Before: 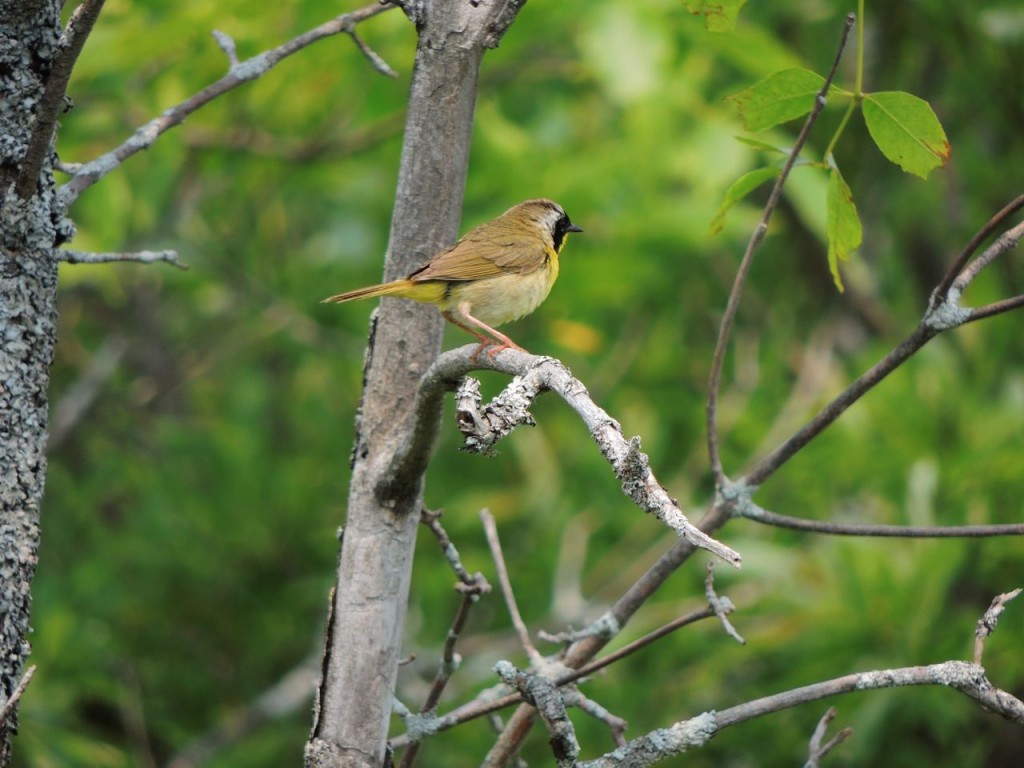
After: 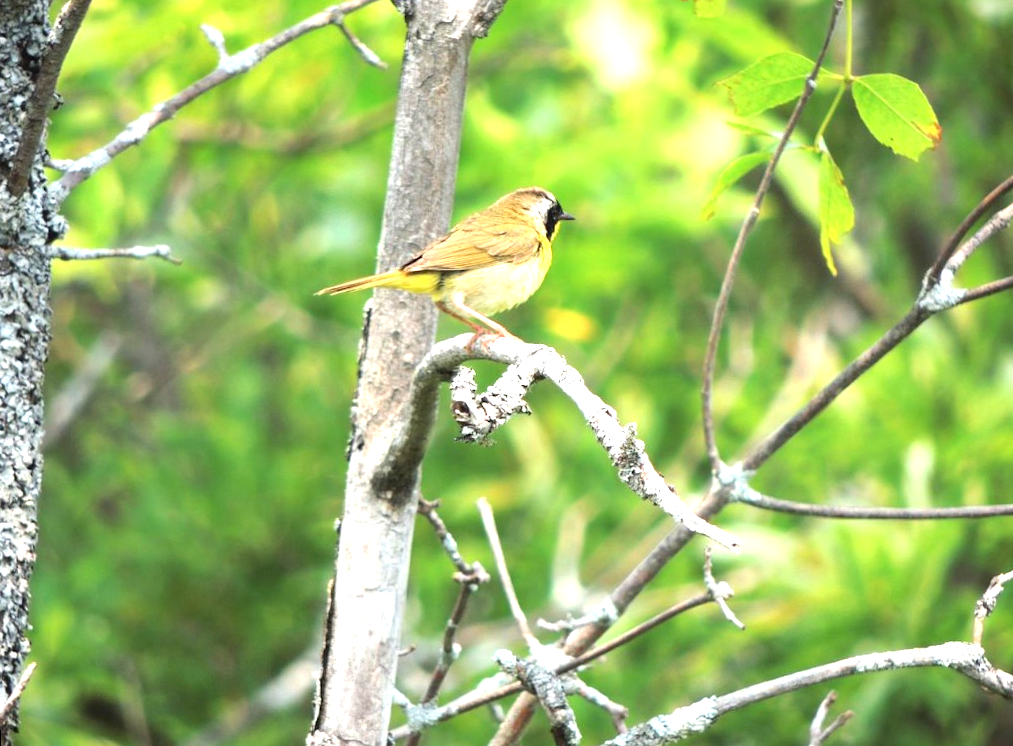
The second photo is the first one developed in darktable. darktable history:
exposure: black level correction 0, exposure 1.6 EV, compensate exposure bias true, compensate highlight preservation false
rotate and perspective: rotation -1°, crop left 0.011, crop right 0.989, crop top 0.025, crop bottom 0.975
